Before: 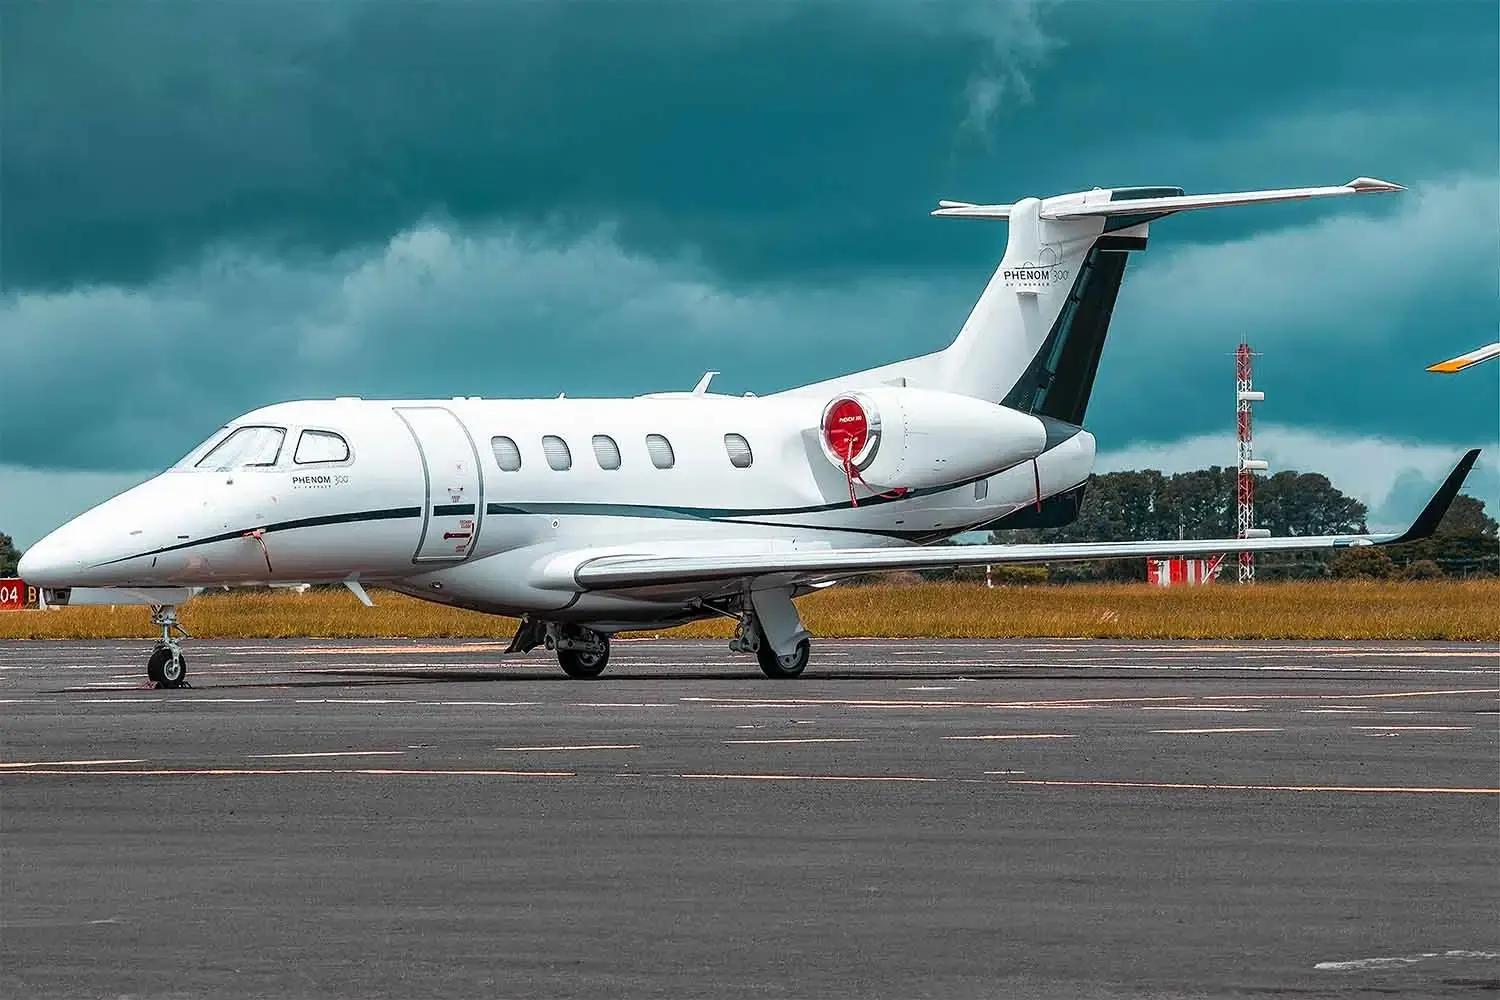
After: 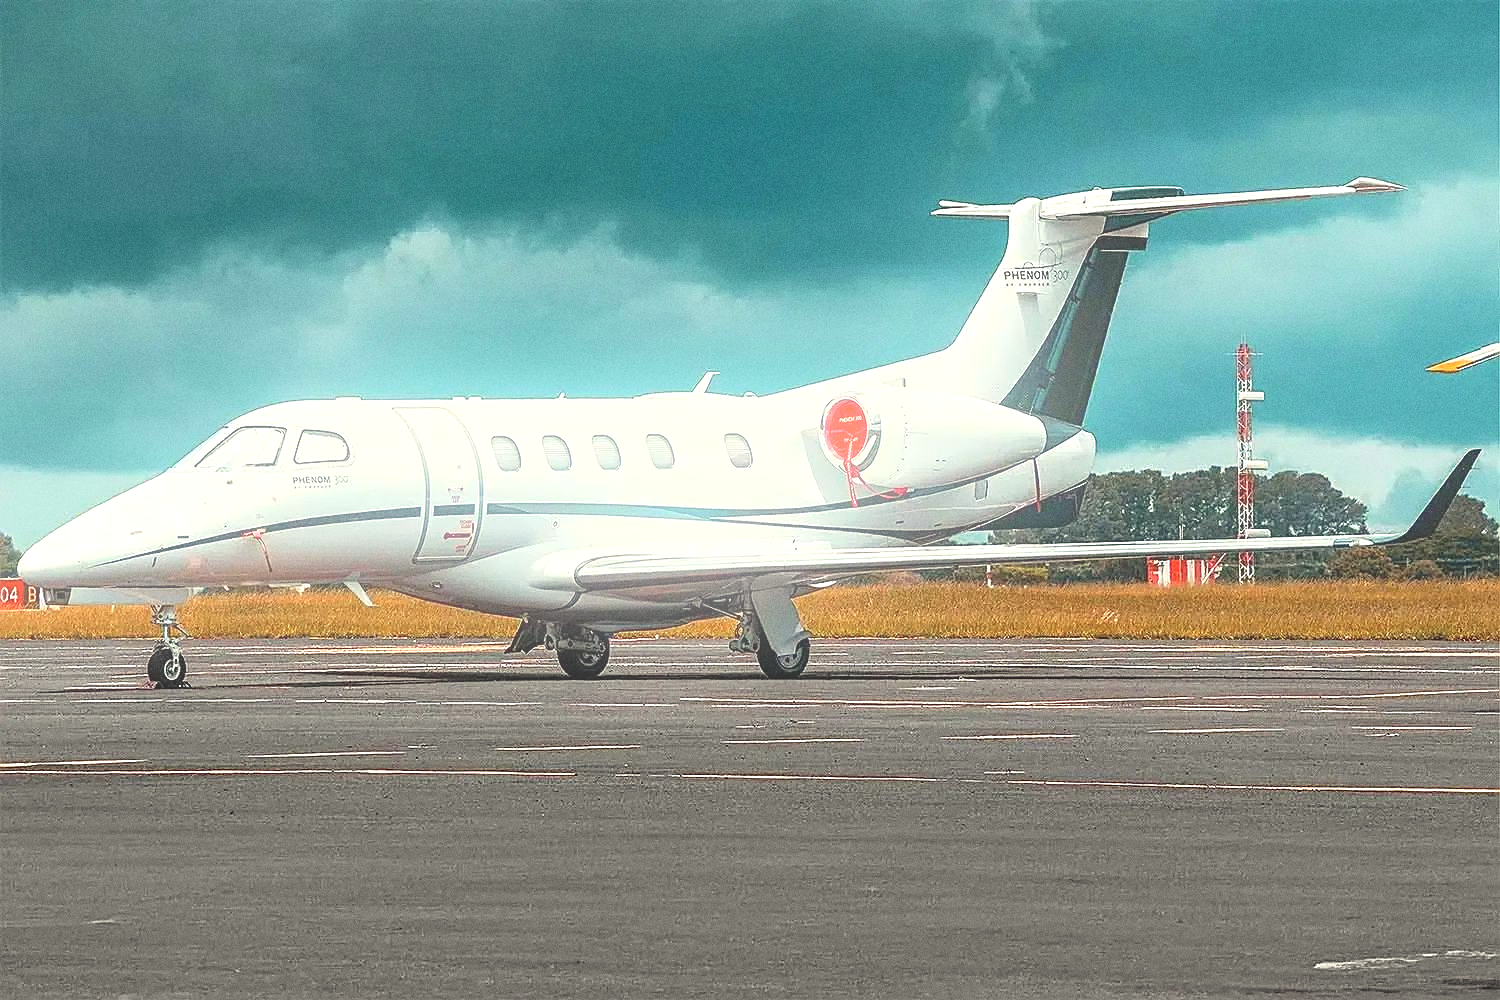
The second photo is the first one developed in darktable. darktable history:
sharpen: on, module defaults
white balance: red 1.029, blue 0.92
contrast brightness saturation: contrast -0.1, saturation -0.1
exposure: black level correction 0, exposure 0.7 EV, compensate exposure bias true, compensate highlight preservation false
grain: coarseness 0.09 ISO
bloom: on, module defaults
